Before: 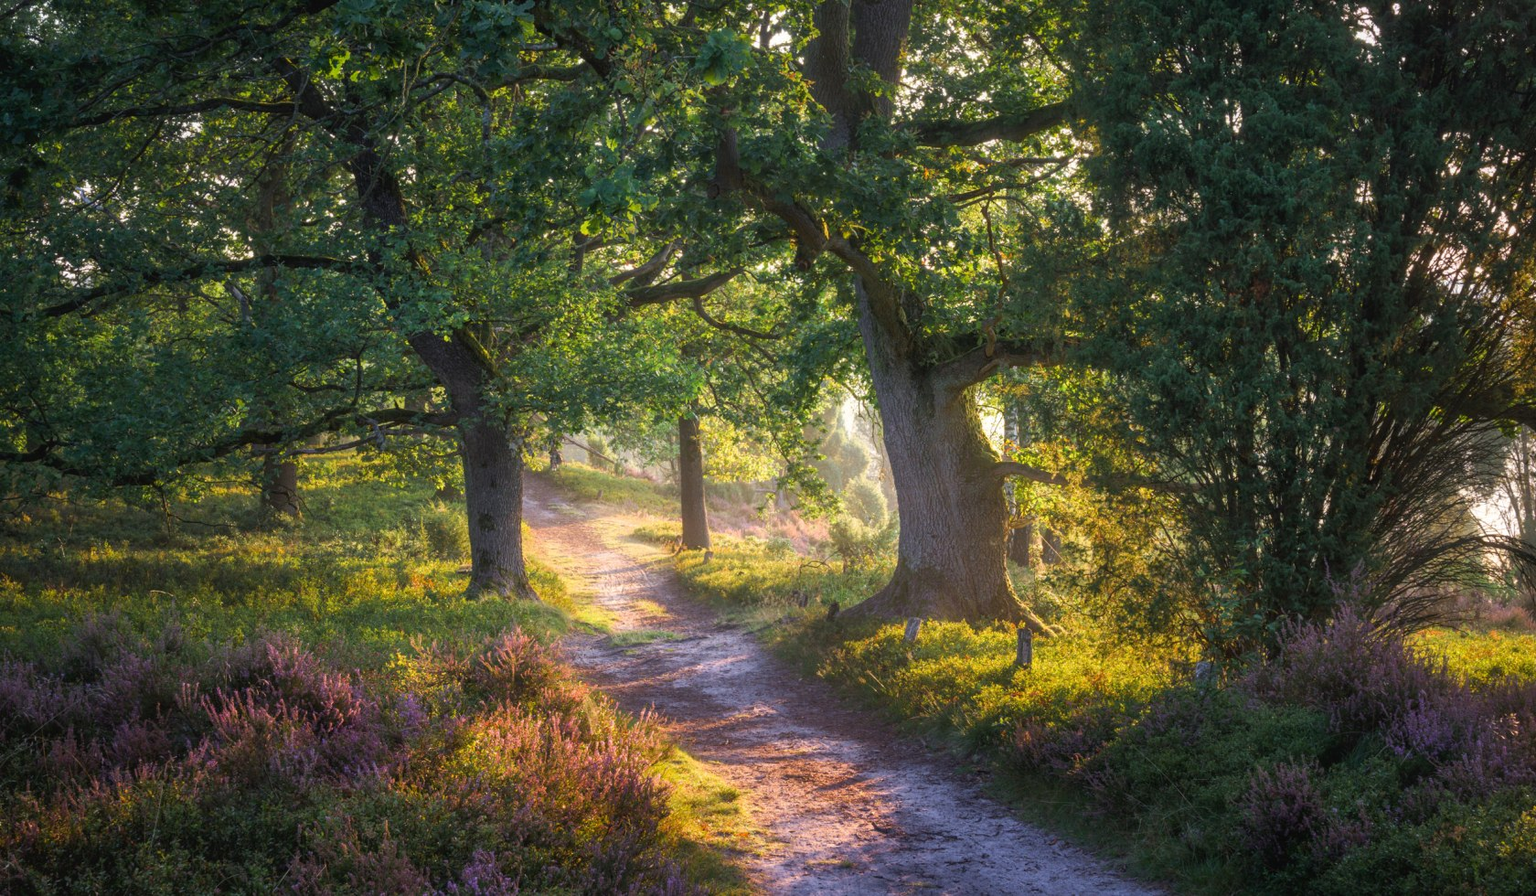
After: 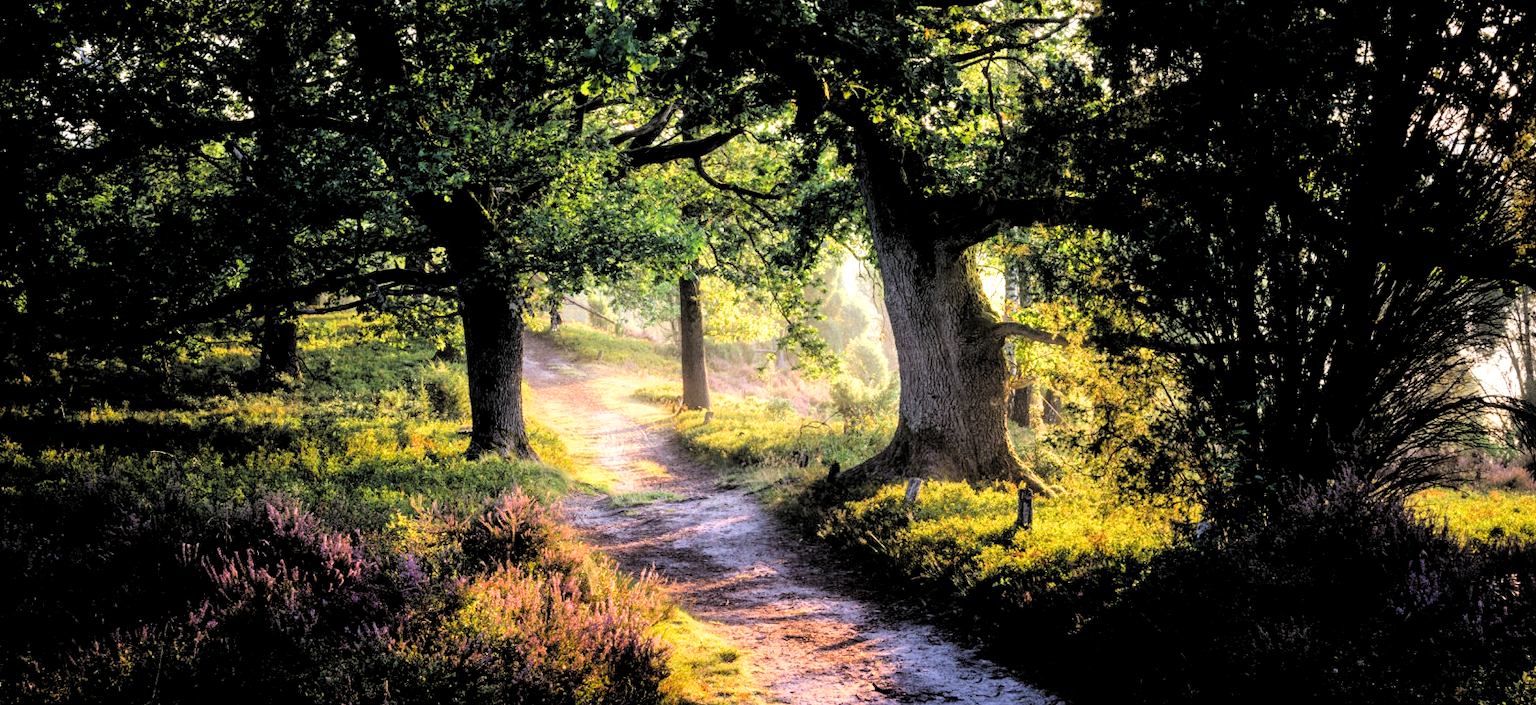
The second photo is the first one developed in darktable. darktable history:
filmic rgb: middle gray luminance 13.55%, black relative exposure -1.97 EV, white relative exposure 3.1 EV, threshold 6 EV, target black luminance 0%, hardness 1.79, latitude 59.23%, contrast 1.728, highlights saturation mix 5%, shadows ↔ highlights balance -37.52%, add noise in highlights 0, color science v3 (2019), use custom middle-gray values true, iterations of high-quality reconstruction 0, contrast in highlights soft, enable highlight reconstruction true
tone equalizer: on, module defaults
crop and rotate: top 15.774%, bottom 5.506%
